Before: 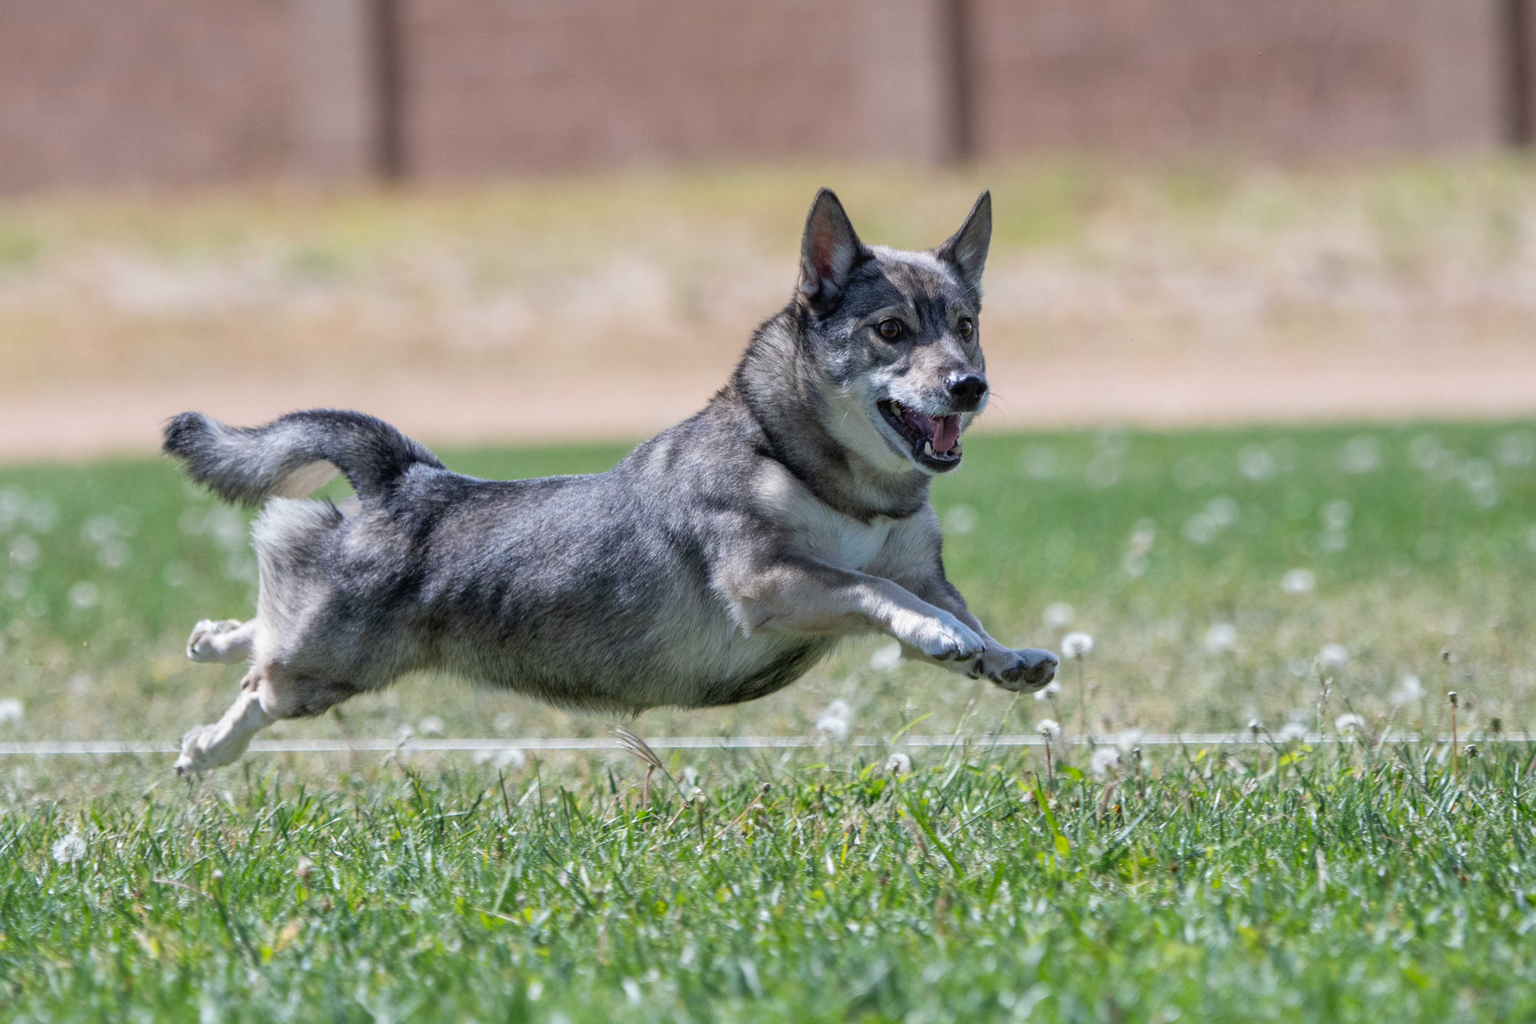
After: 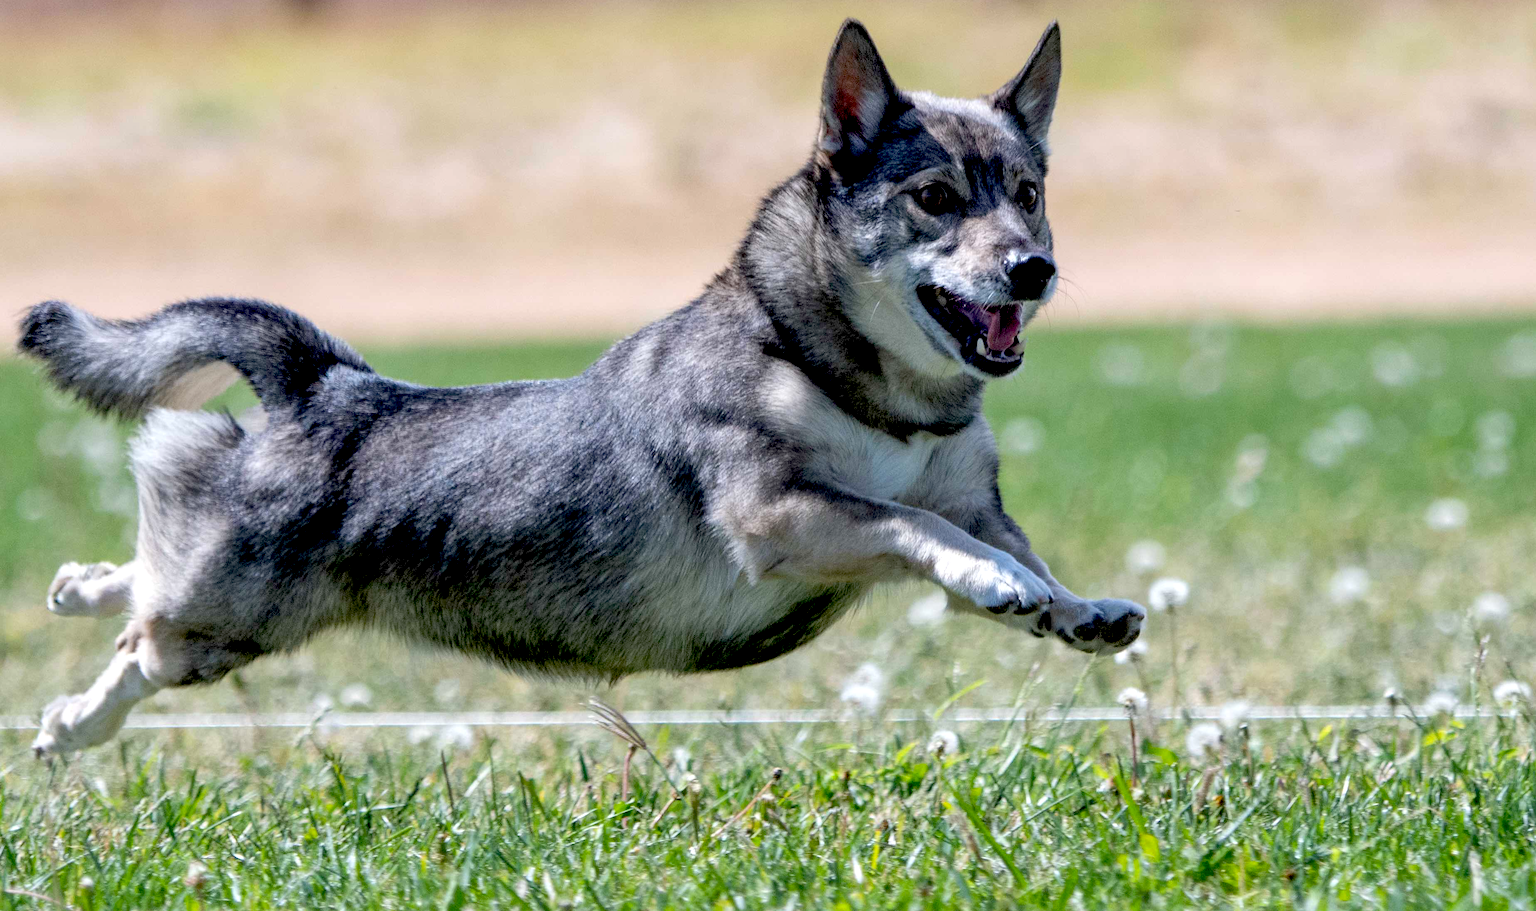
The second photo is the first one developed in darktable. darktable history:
crop: left 9.712%, top 16.928%, right 10.845%, bottom 12.332%
exposure: black level correction 0.031, exposure 0.304 EV, compensate highlight preservation false
